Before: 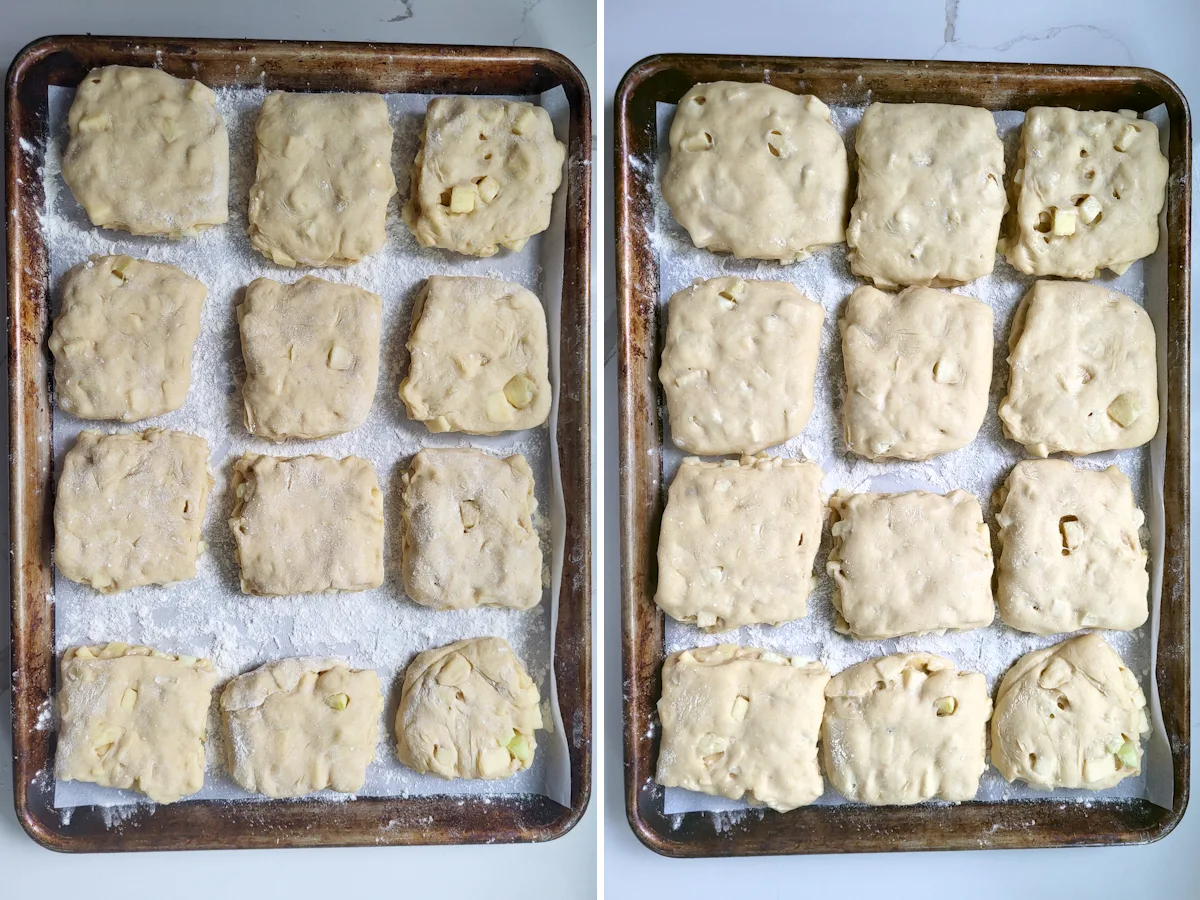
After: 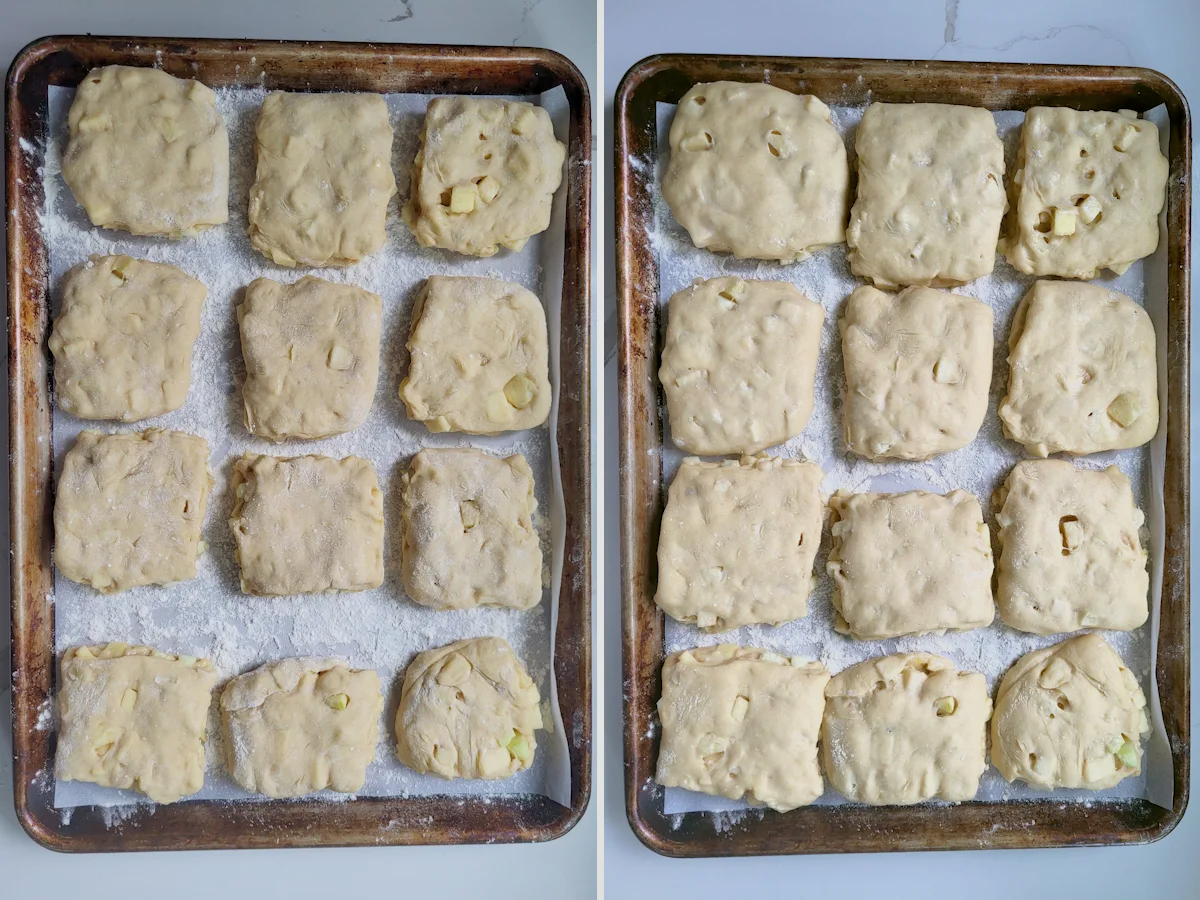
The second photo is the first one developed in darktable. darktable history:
contrast equalizer: y [[0.518, 0.517, 0.501, 0.5, 0.5, 0.5], [0.5 ×6], [0.5 ×6], [0 ×6], [0 ×6]]
white balance: red 1, blue 1
filmic rgb: black relative exposure -11.35 EV, white relative exposure 3.22 EV, hardness 6.76, color science v6 (2022)
shadows and highlights: on, module defaults
